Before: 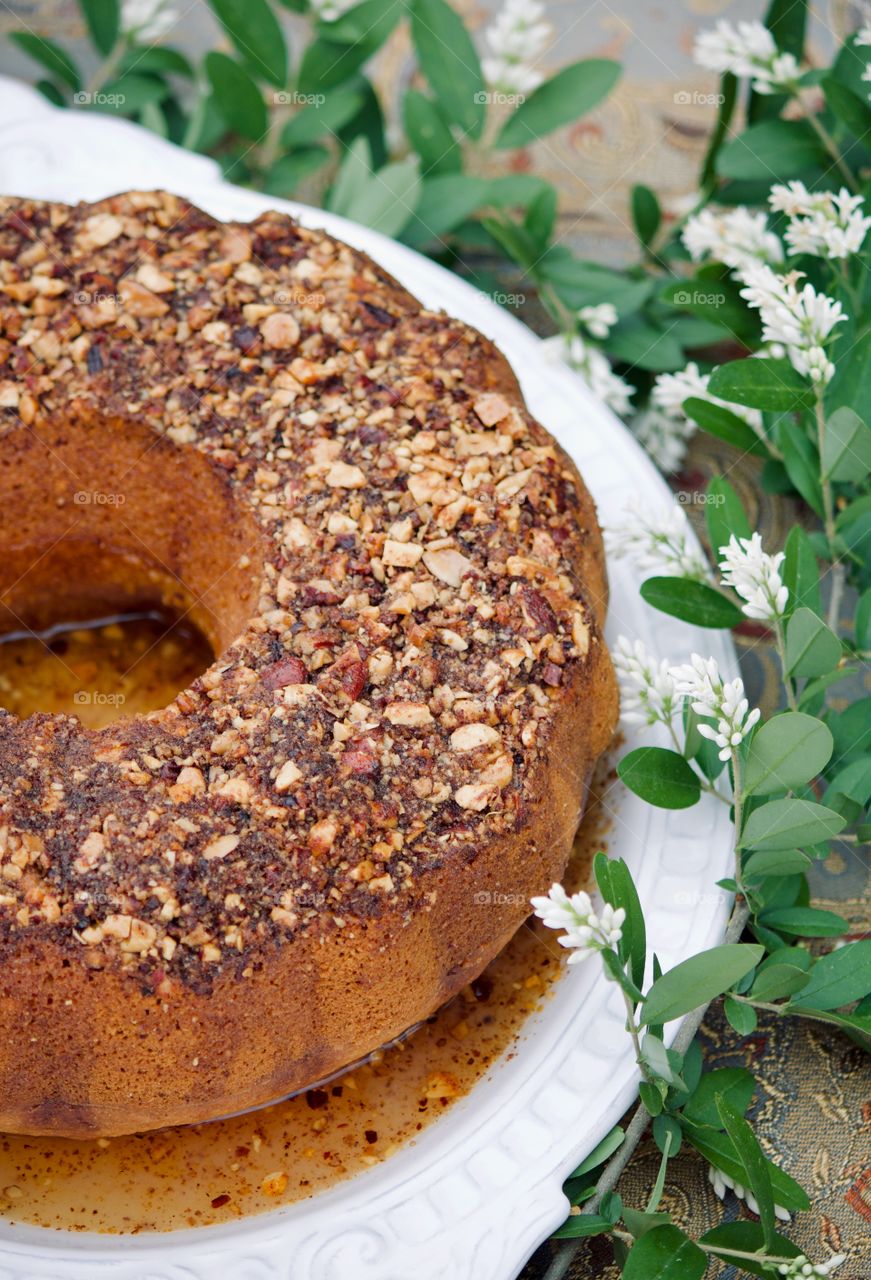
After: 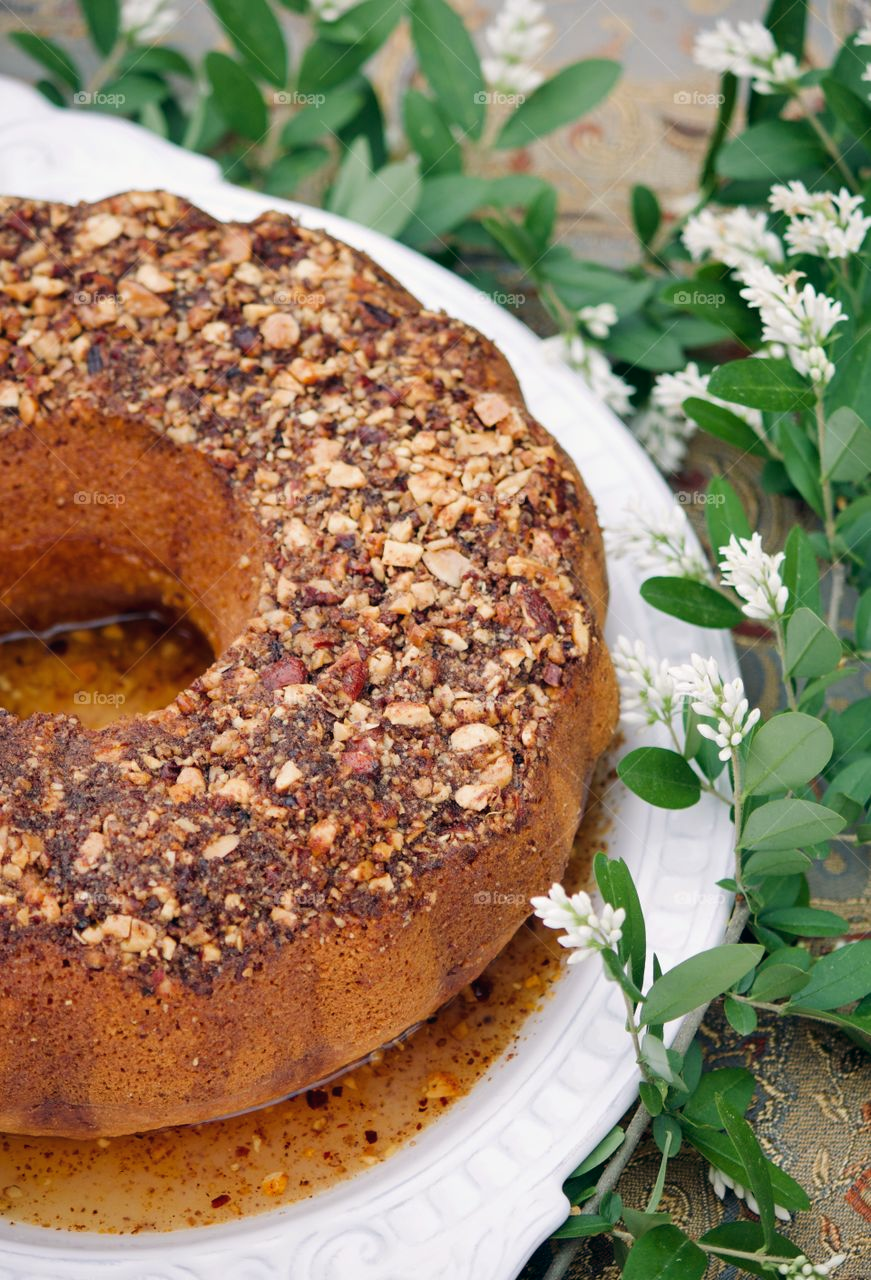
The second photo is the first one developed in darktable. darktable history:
color balance: lift [1, 0.998, 1.001, 1.002], gamma [1, 1.02, 1, 0.98], gain [1, 1.02, 1.003, 0.98]
tone equalizer: on, module defaults
